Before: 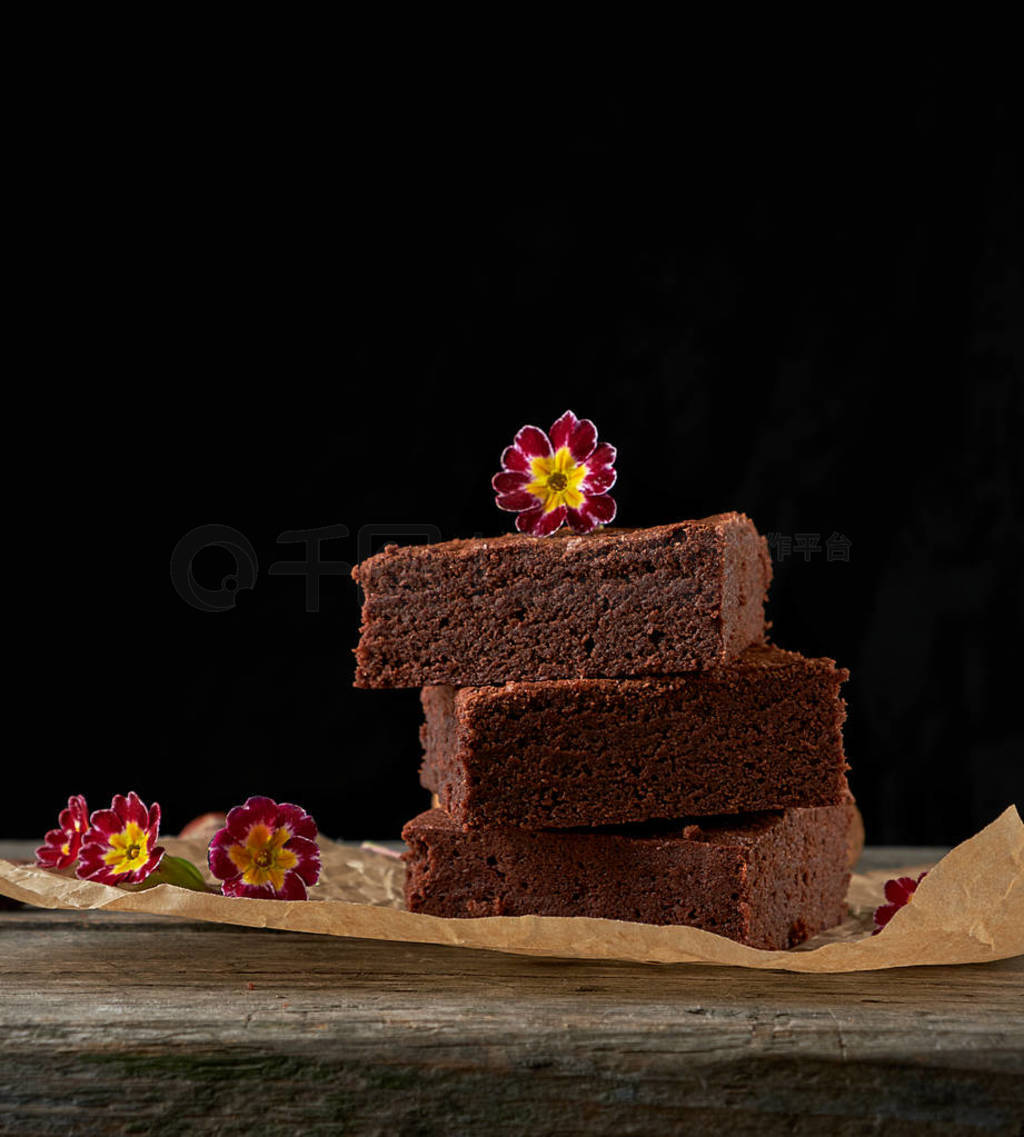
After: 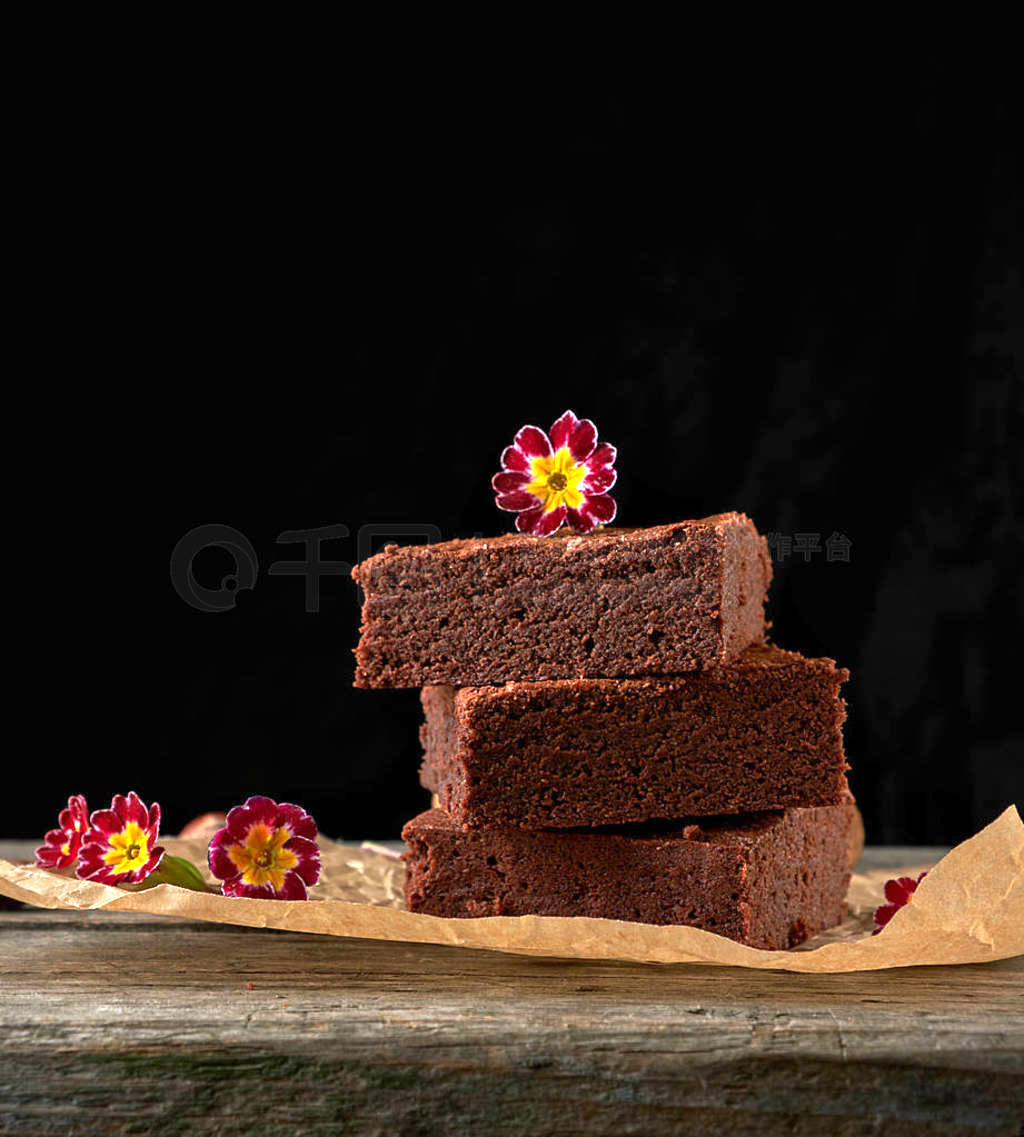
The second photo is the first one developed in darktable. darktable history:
exposure: black level correction 0, exposure 0.939 EV, compensate highlight preservation false
